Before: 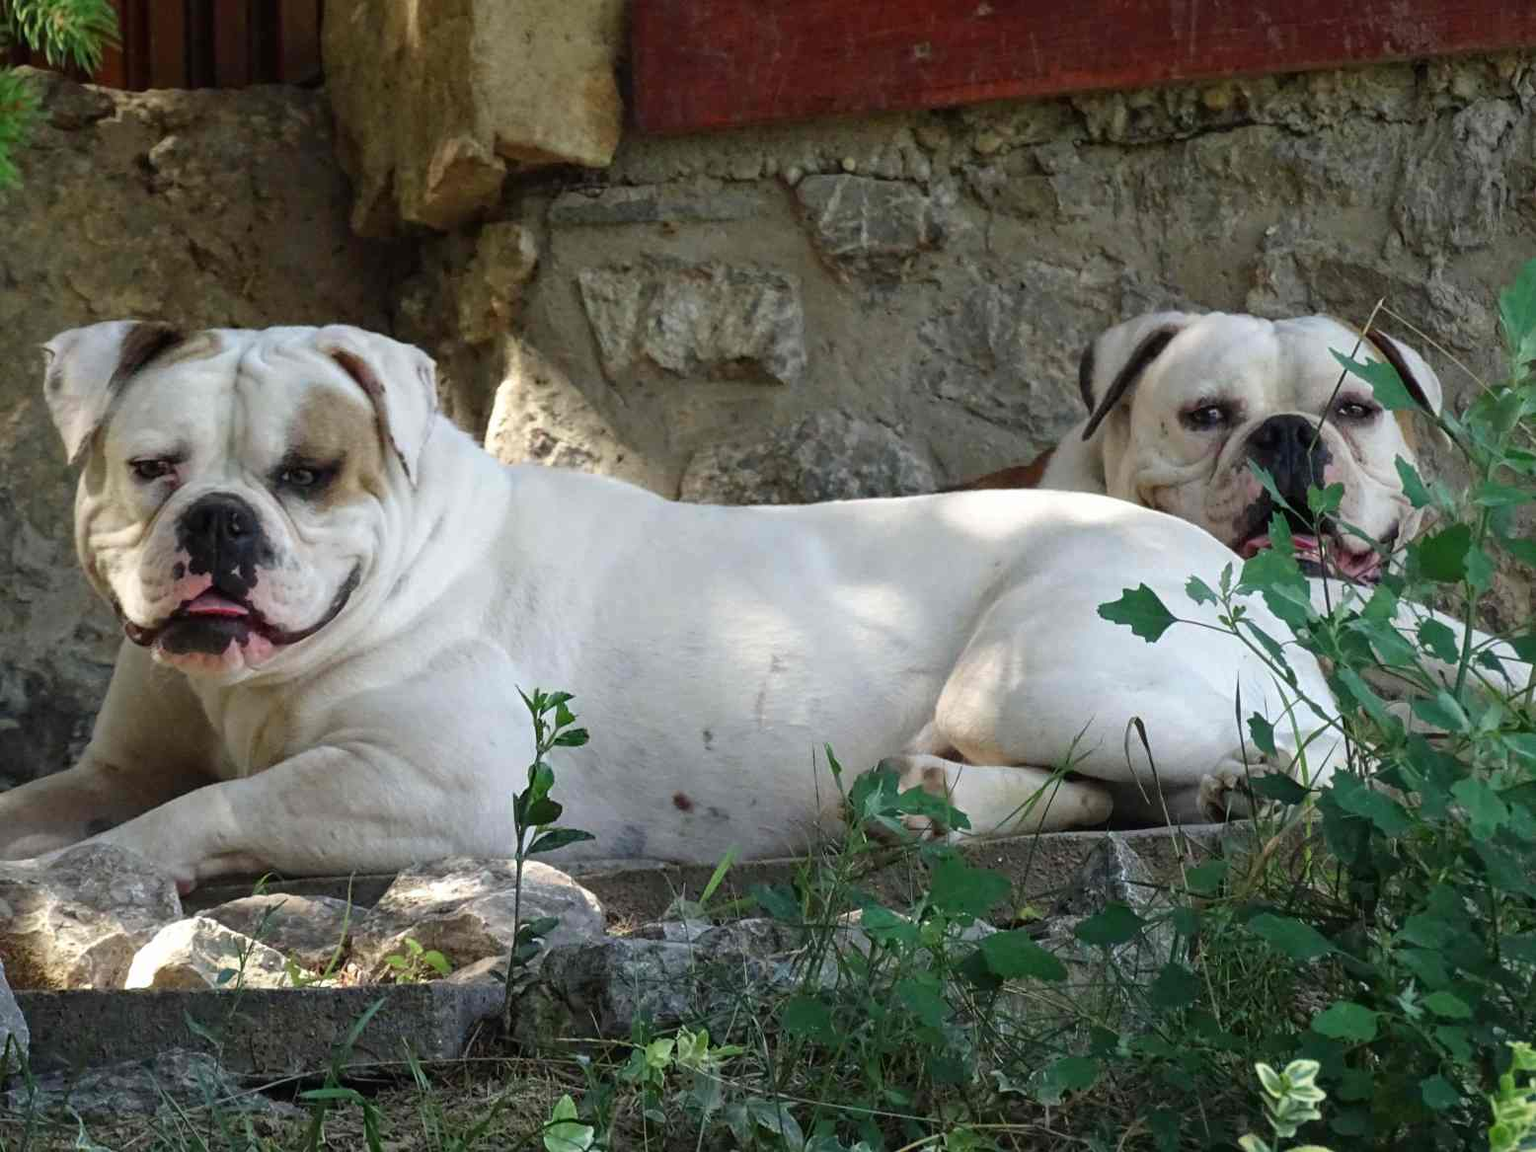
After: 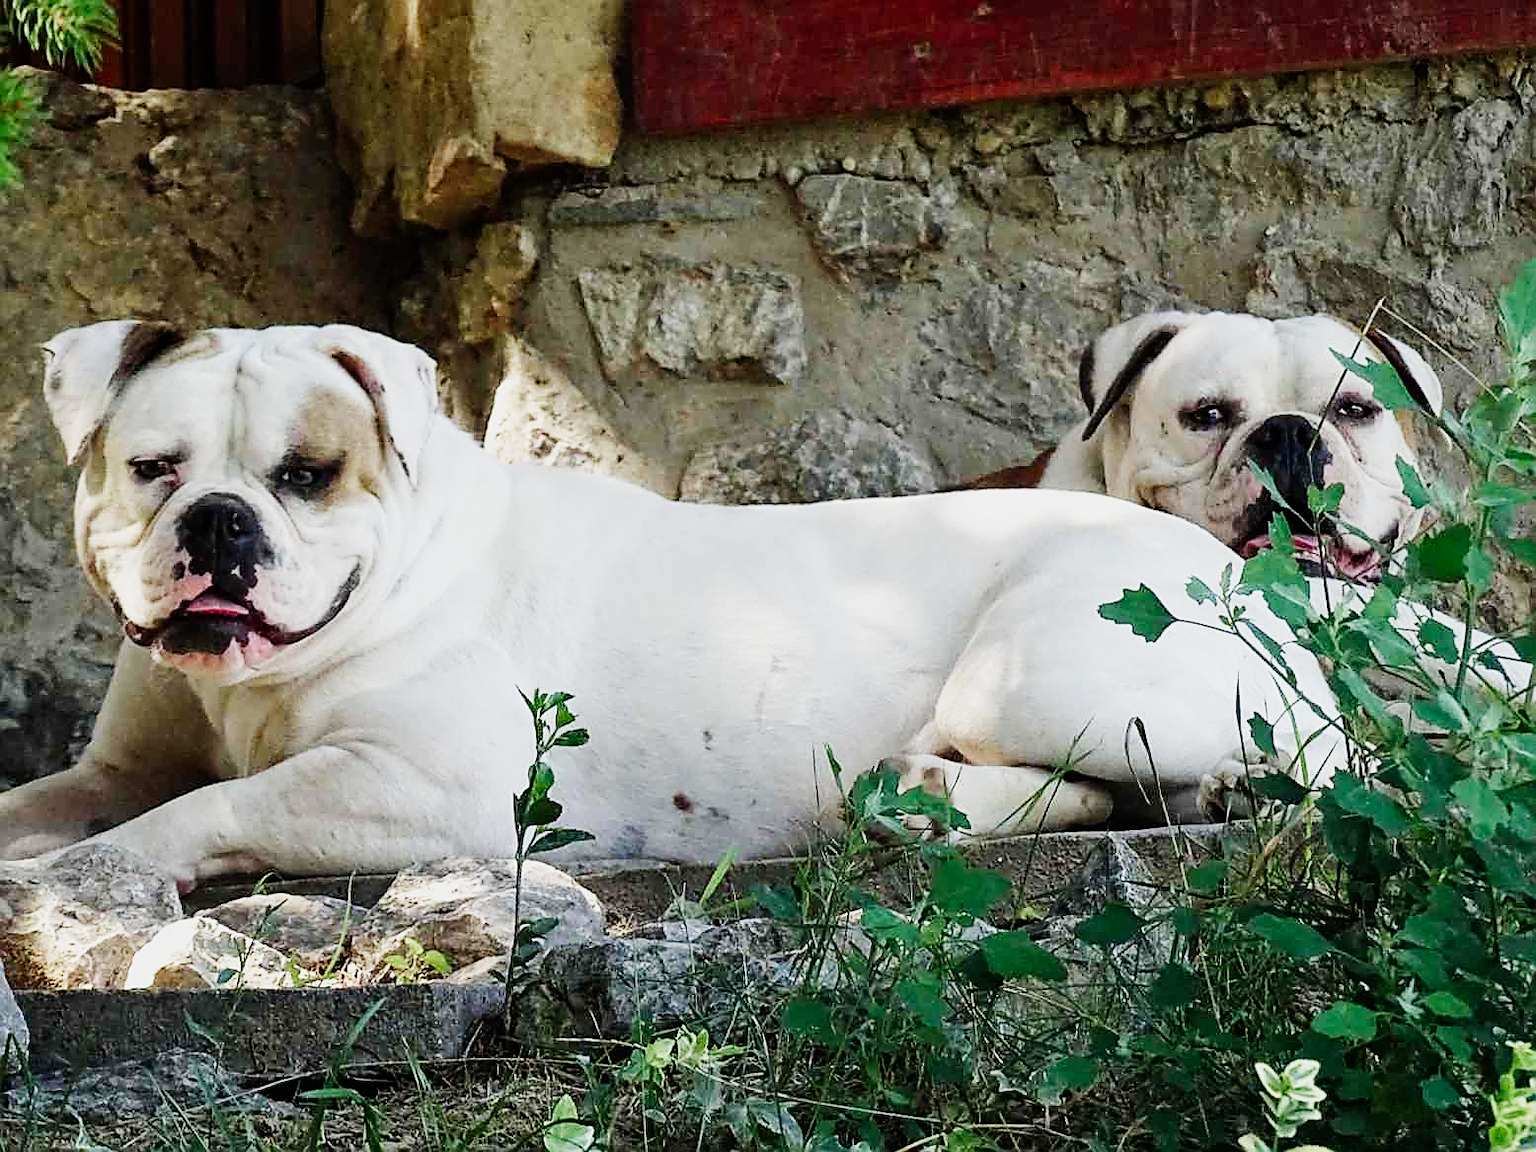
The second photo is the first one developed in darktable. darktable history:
sharpen: radius 1.4, amount 1.25, threshold 0.7
sigmoid: contrast 1.7, skew -0.2, preserve hue 0%, red attenuation 0.1, red rotation 0.035, green attenuation 0.1, green rotation -0.017, blue attenuation 0.15, blue rotation -0.052, base primaries Rec2020
exposure: exposure 0.785 EV, compensate highlight preservation false
